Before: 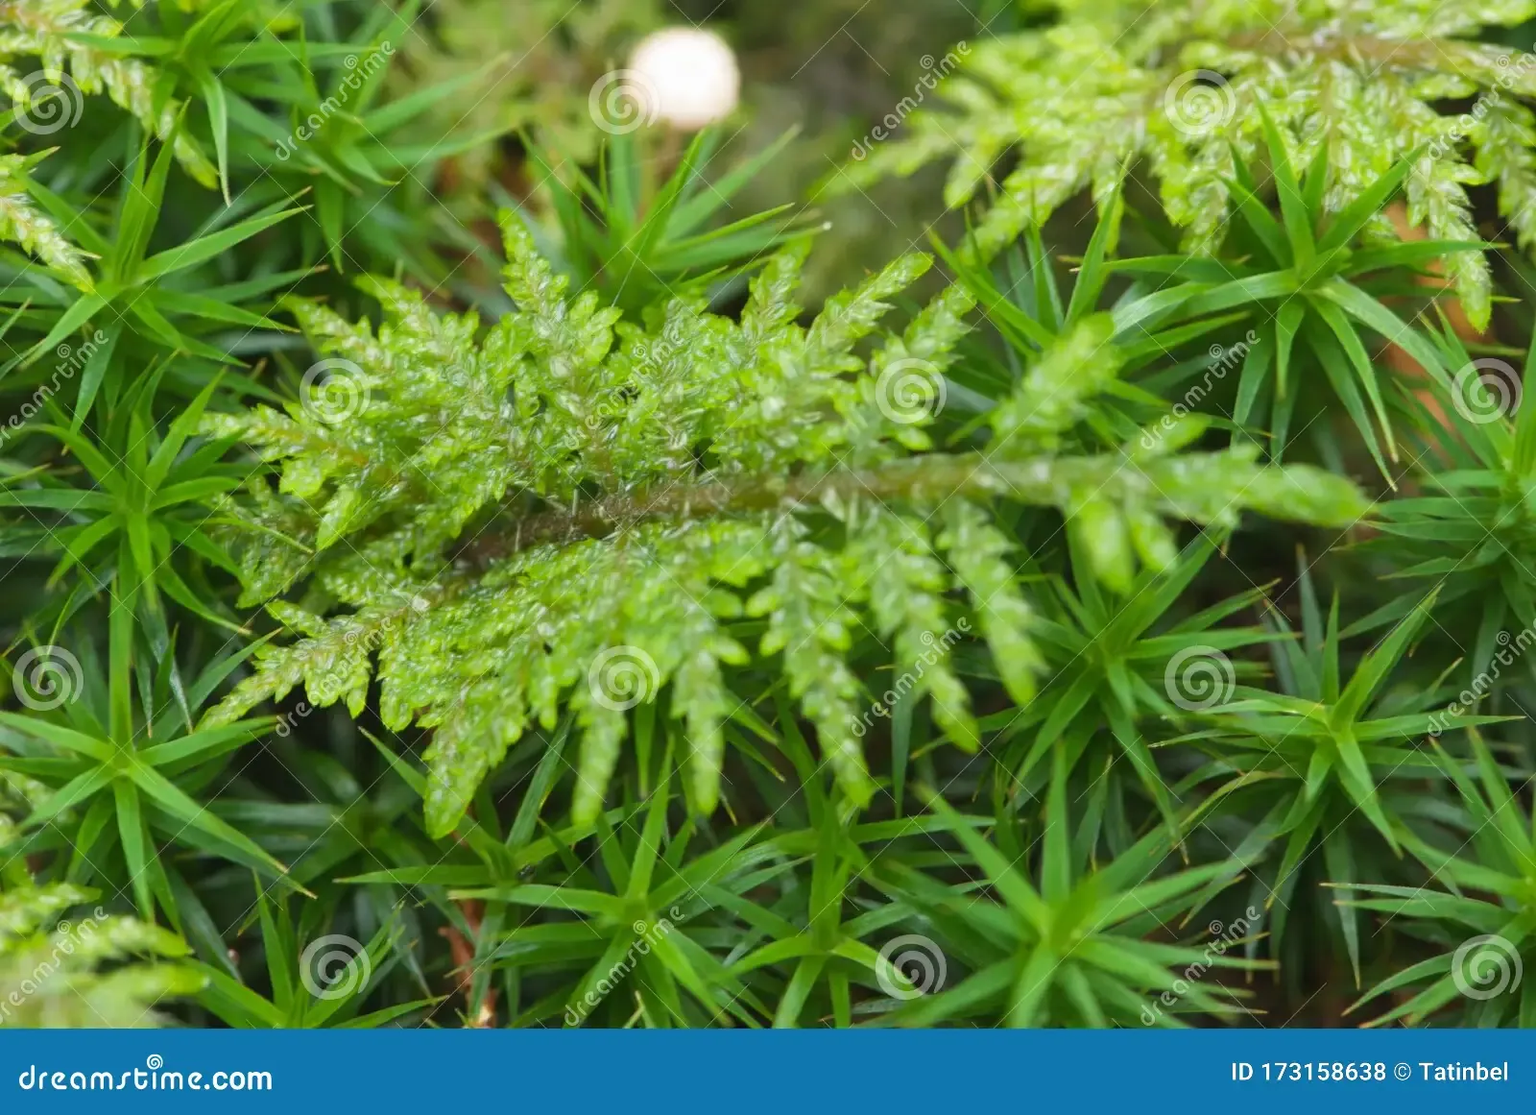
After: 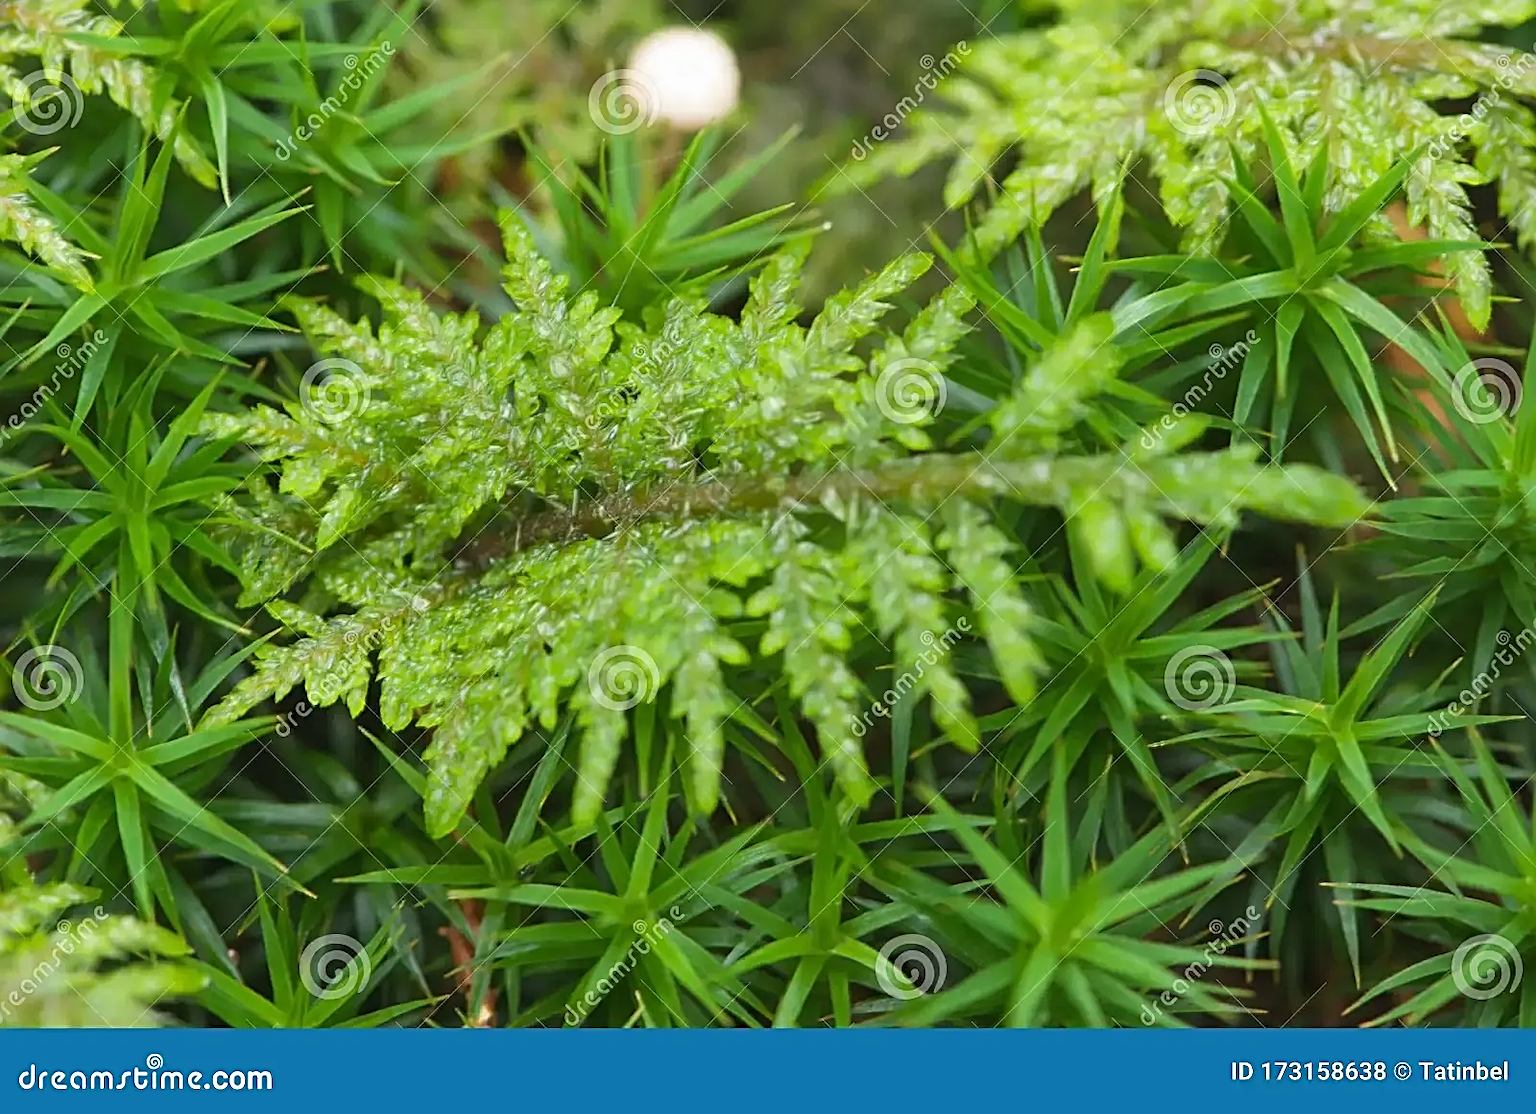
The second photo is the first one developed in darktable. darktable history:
sharpen: radius 2.531, amount 0.625
